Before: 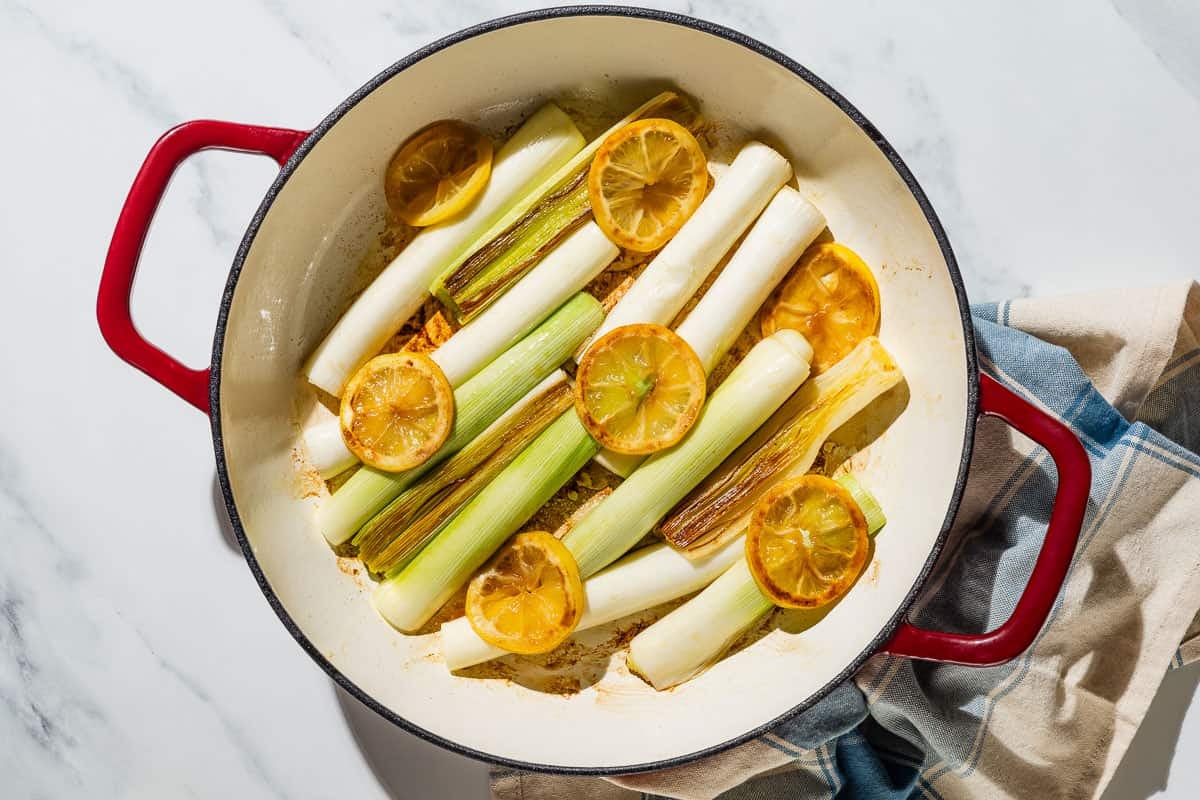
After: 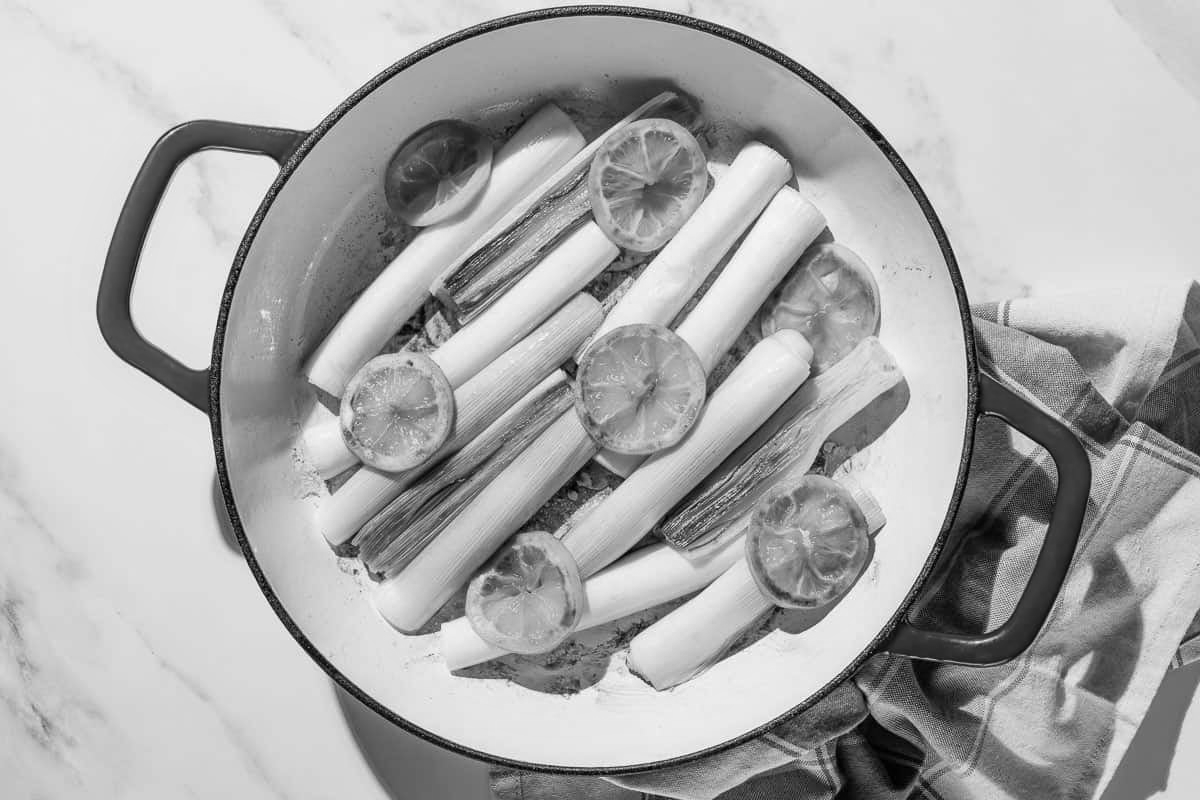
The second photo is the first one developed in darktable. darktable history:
monochrome: on, module defaults
color balance rgb: perceptual saturation grading › global saturation 25%, global vibrance 20%
